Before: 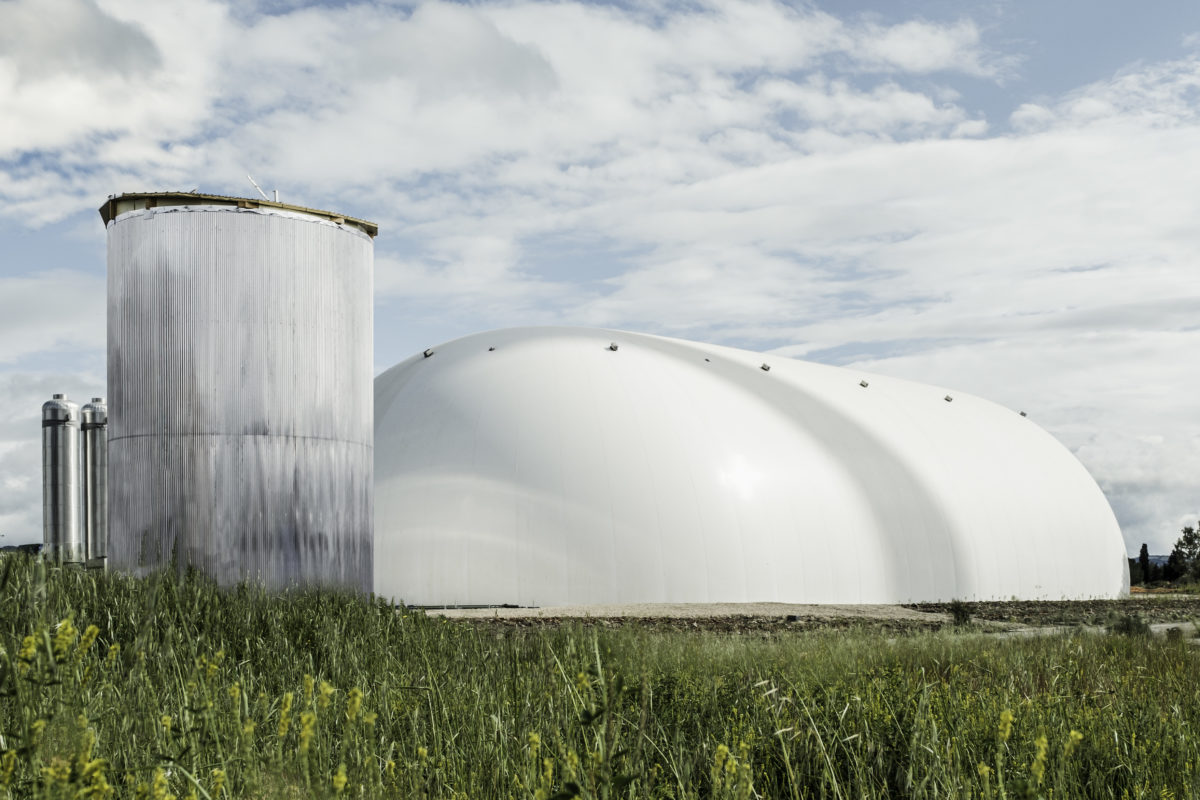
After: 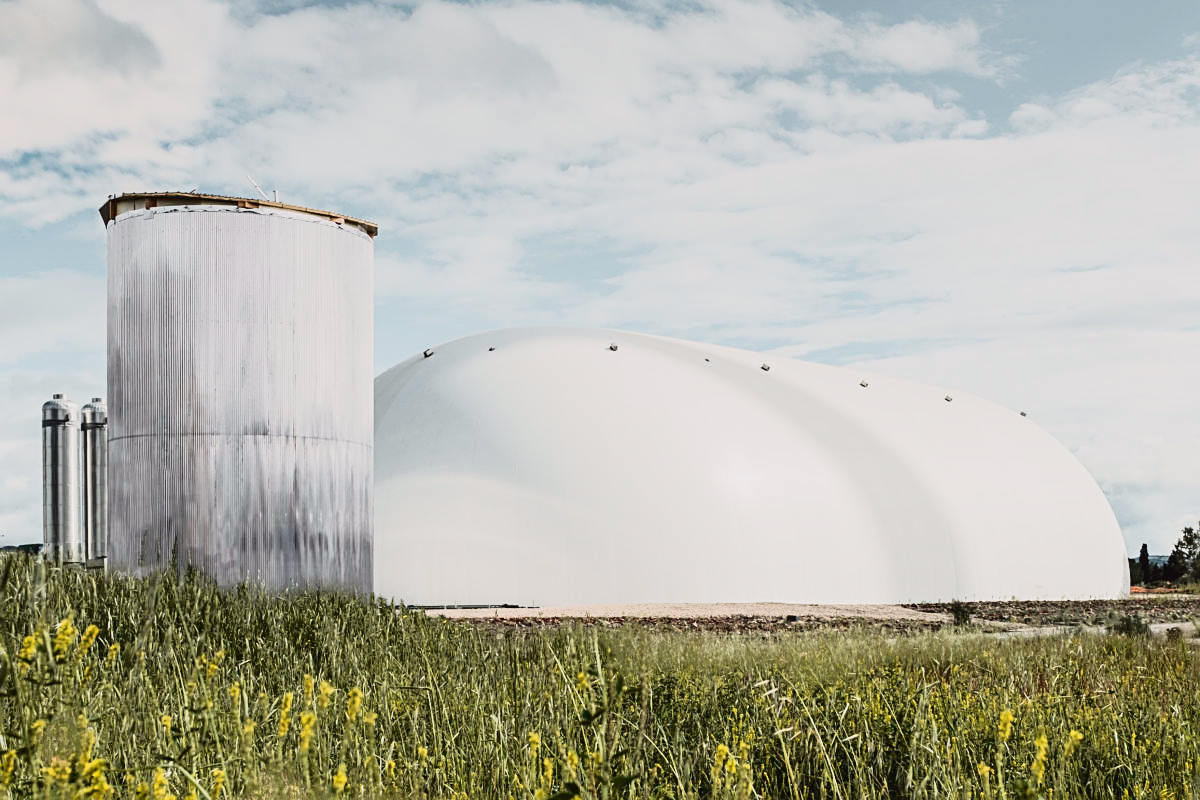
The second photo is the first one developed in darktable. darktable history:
exposure: exposure 0.3 EV, compensate highlight preservation false
graduated density: on, module defaults
tone curve: curves: ch0 [(0, 0.032) (0.094, 0.08) (0.265, 0.208) (0.41, 0.417) (0.498, 0.496) (0.638, 0.673) (0.819, 0.841) (0.96, 0.899)]; ch1 [(0, 0) (0.161, 0.092) (0.37, 0.302) (0.417, 0.434) (0.495, 0.504) (0.576, 0.589) (0.725, 0.765) (1, 1)]; ch2 [(0, 0) (0.352, 0.403) (0.45, 0.469) (0.521, 0.515) (0.59, 0.579) (1, 1)], color space Lab, independent channels, preserve colors none
sharpen: on, module defaults
